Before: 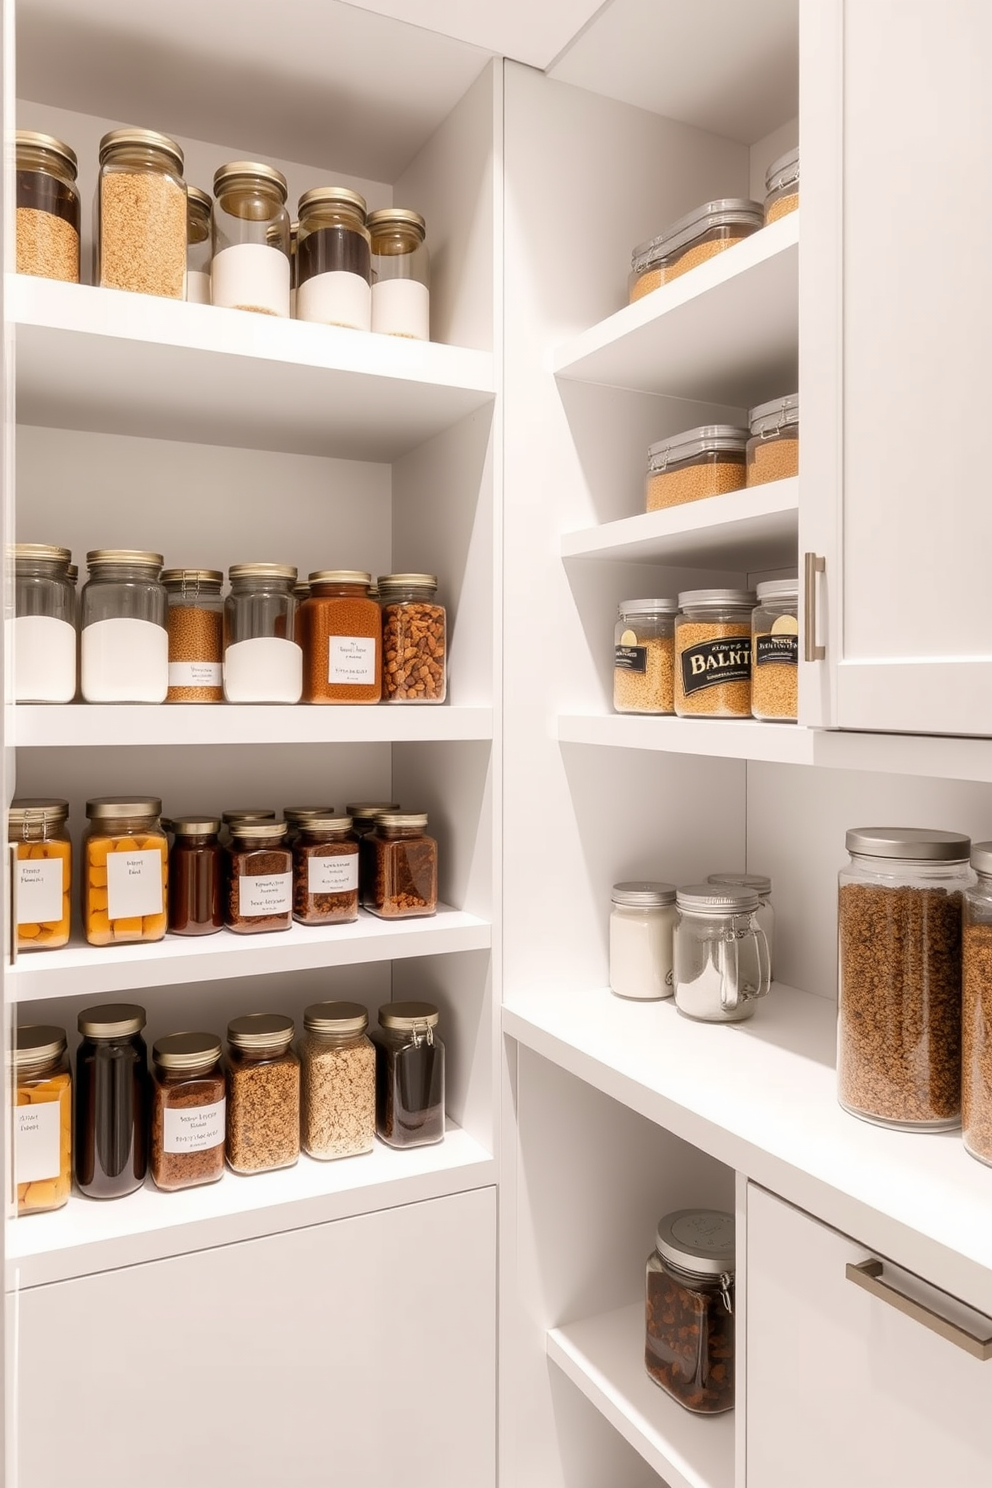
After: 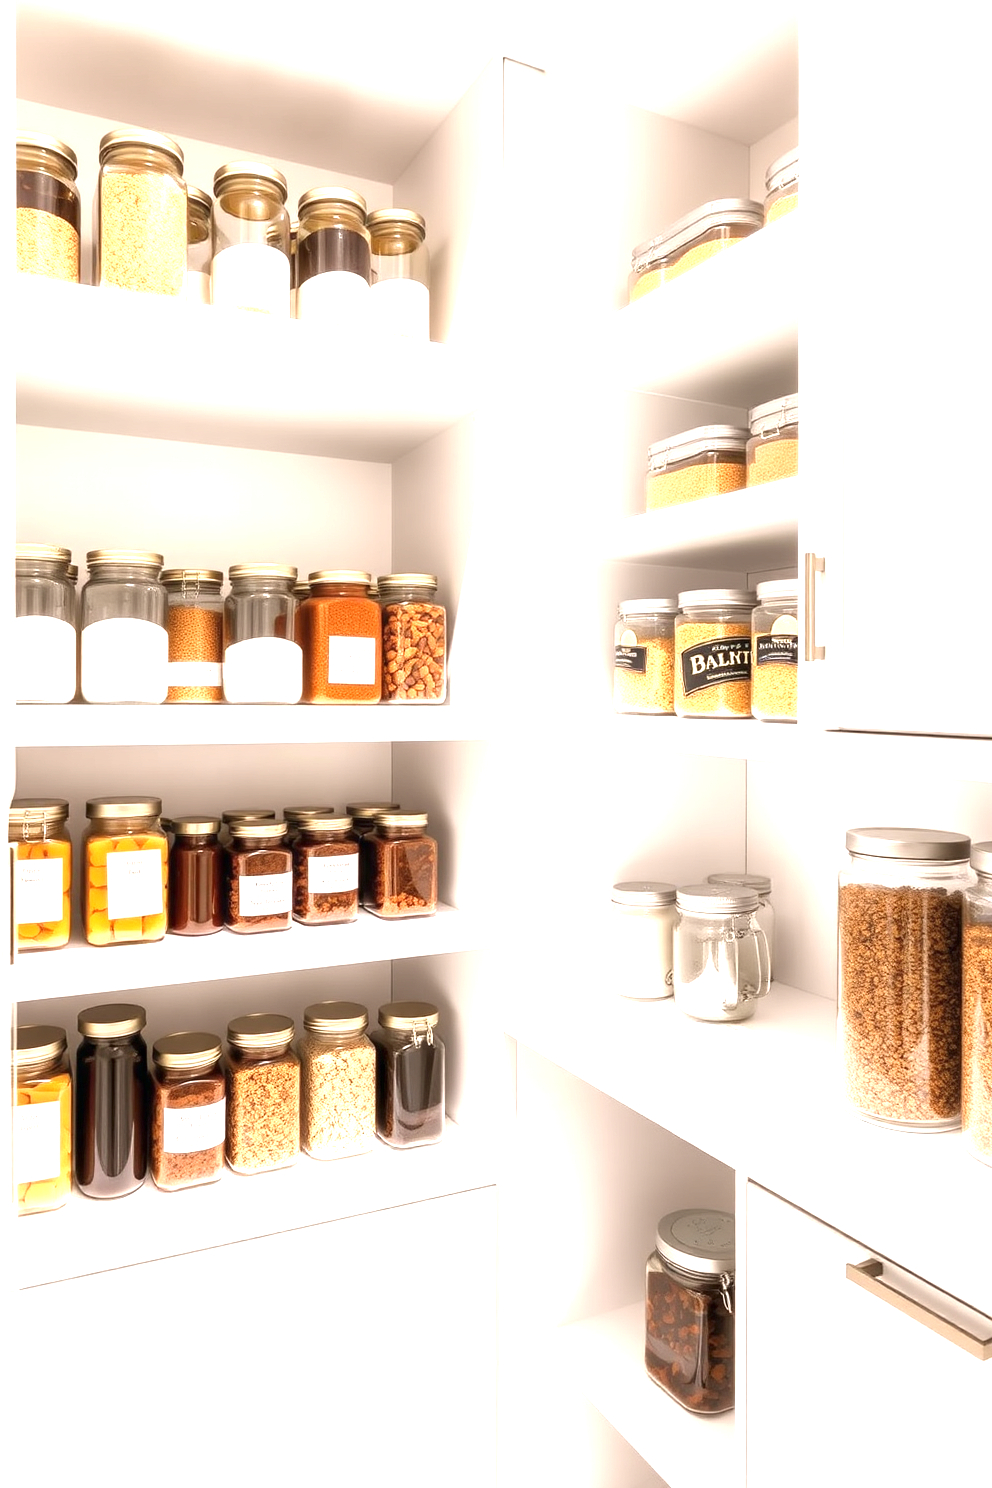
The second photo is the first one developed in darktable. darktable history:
exposure: black level correction 0, exposure 1.387 EV, compensate highlight preservation false
